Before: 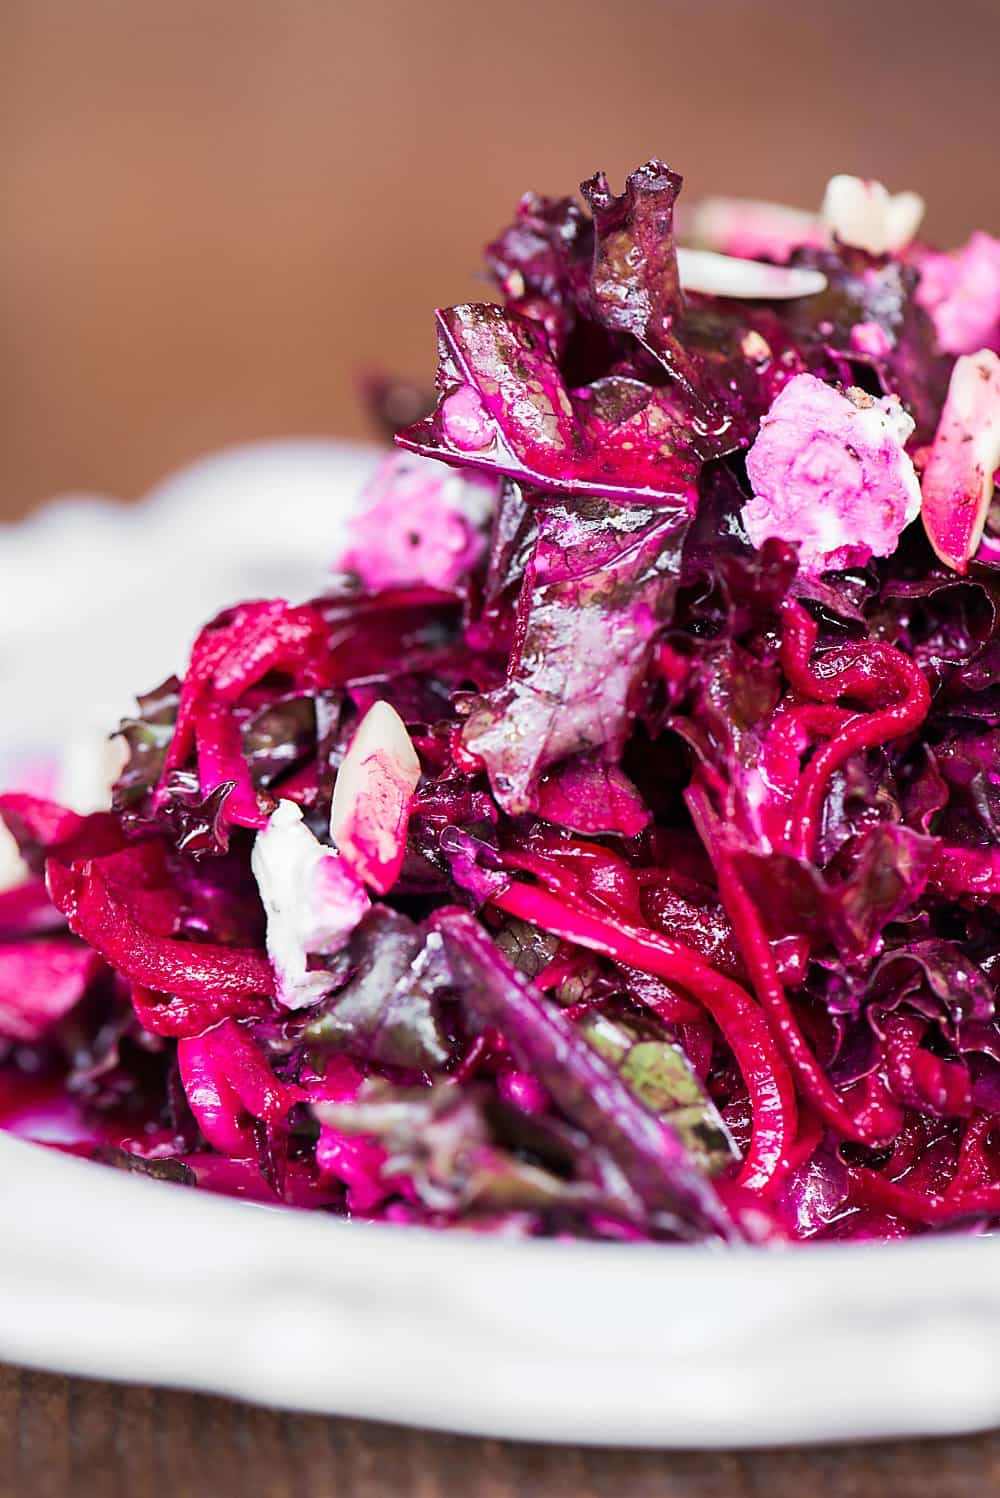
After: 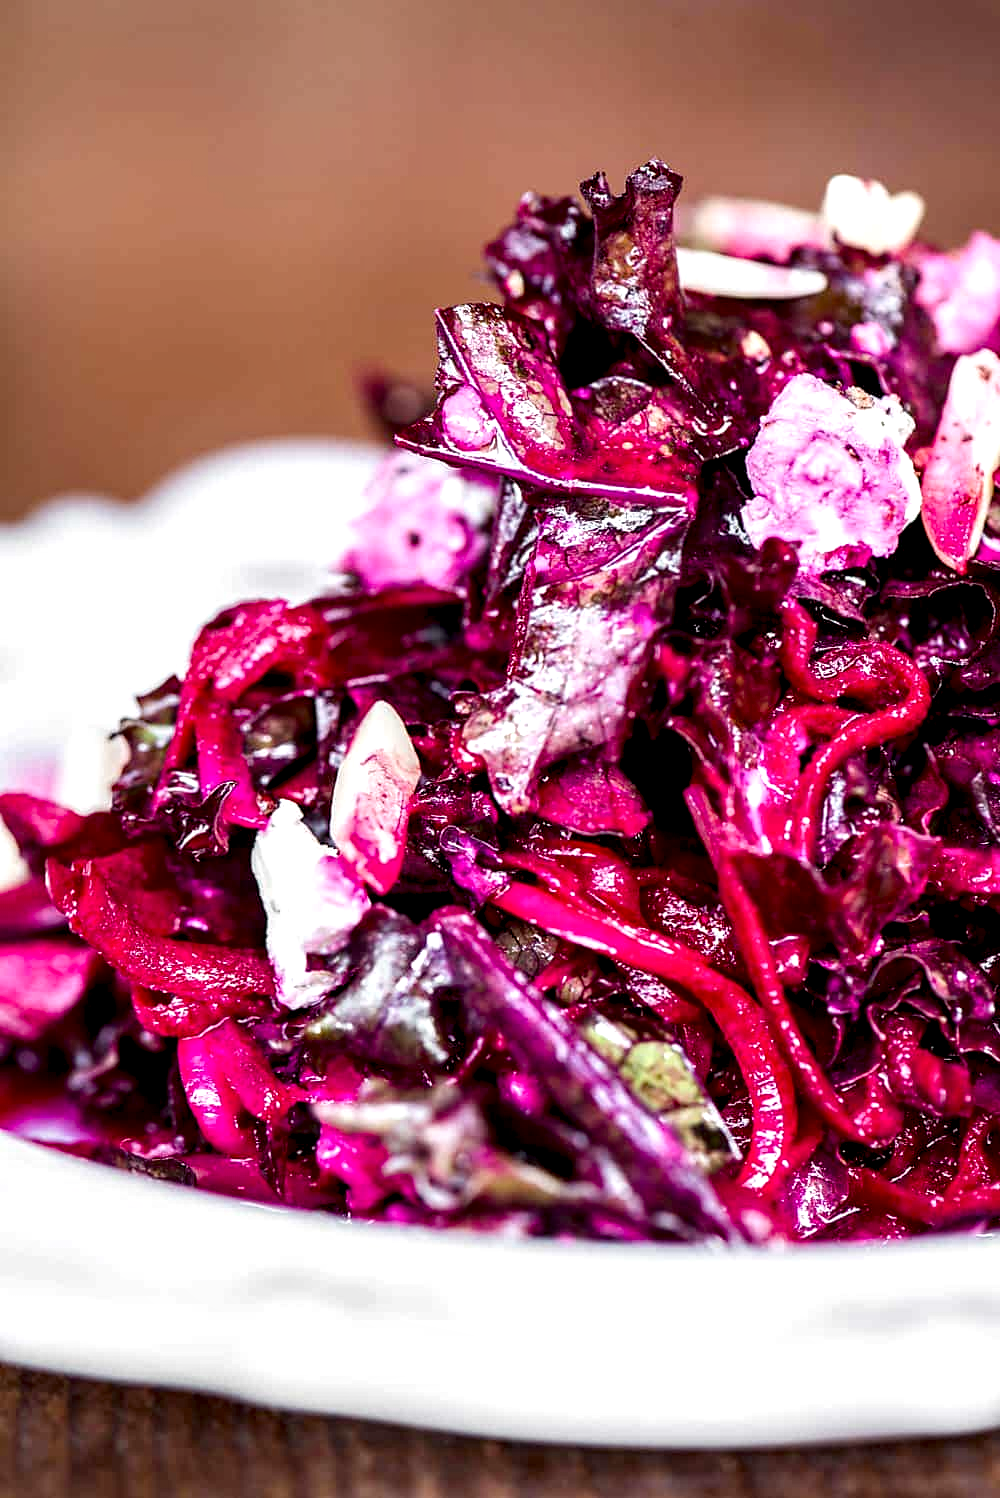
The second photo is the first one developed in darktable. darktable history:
exposure: exposure -0.05 EV
local contrast: highlights 80%, shadows 57%, detail 175%, midtone range 0.602
color balance rgb: perceptual saturation grading › global saturation 20%, perceptual saturation grading › highlights -25%, perceptual saturation grading › shadows 25%
